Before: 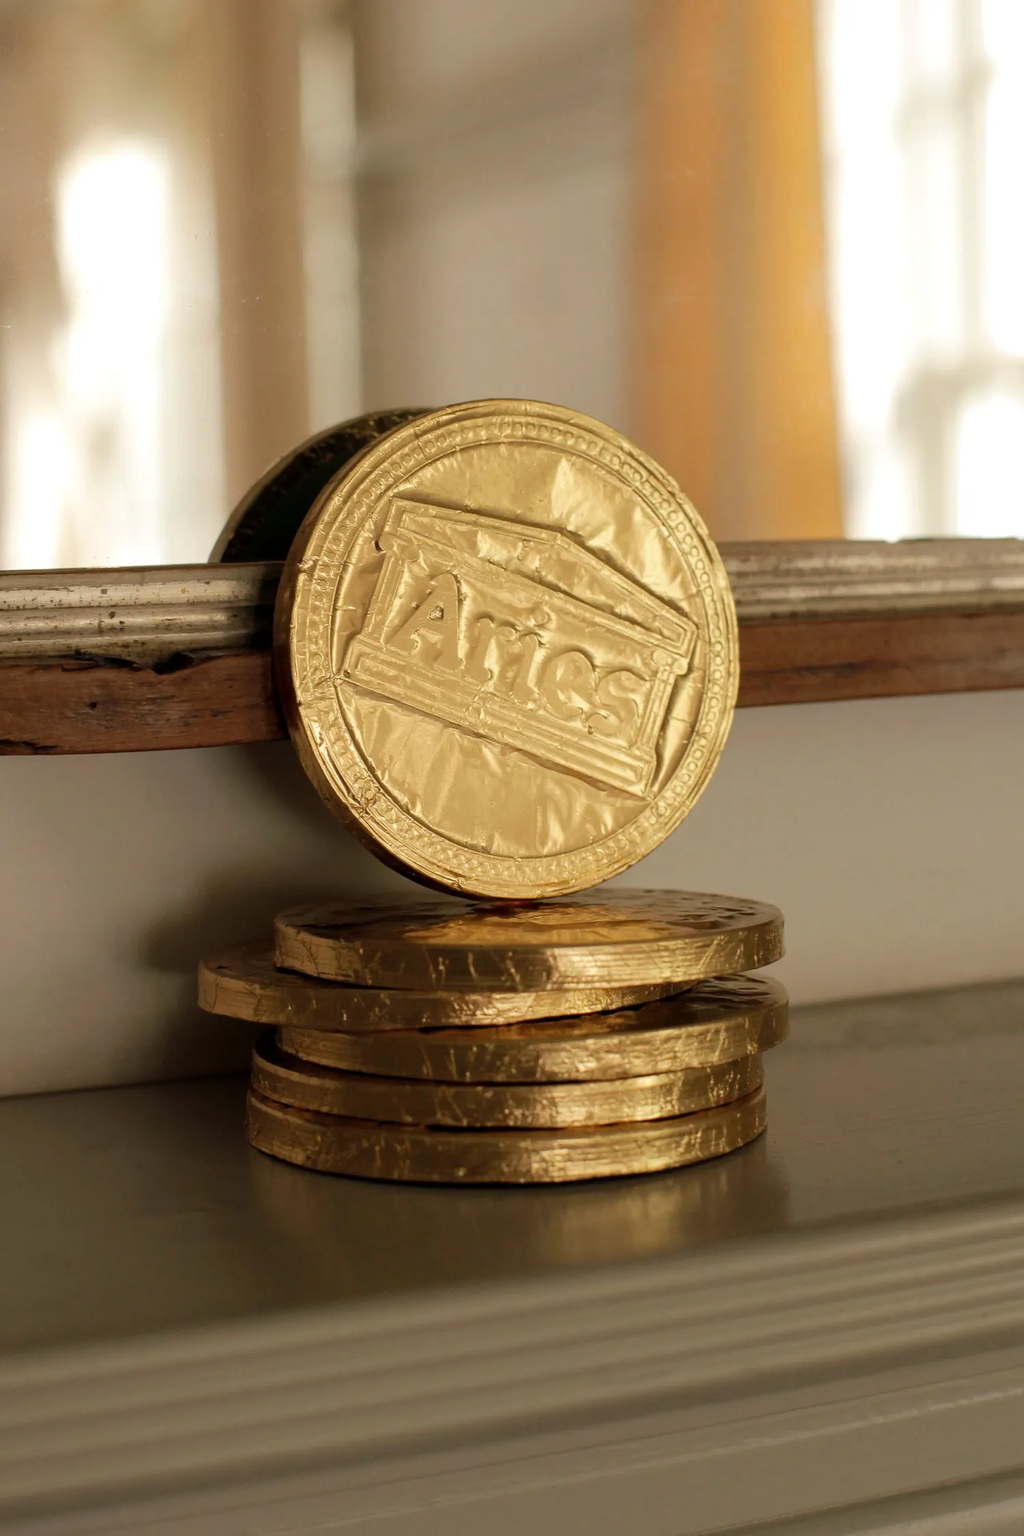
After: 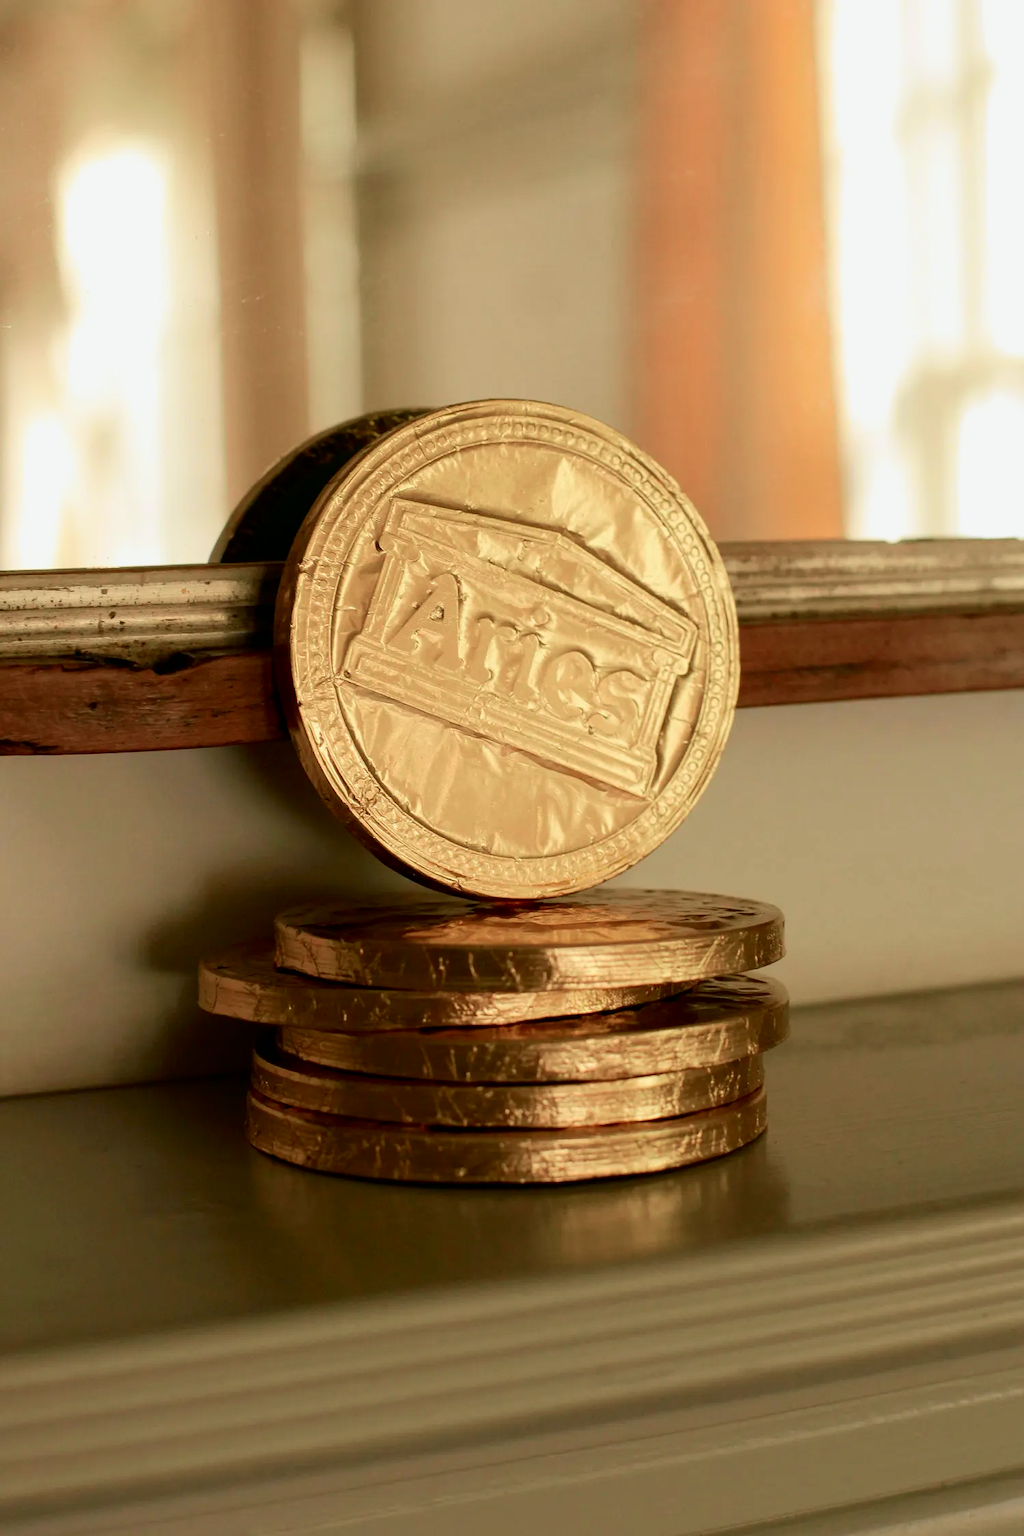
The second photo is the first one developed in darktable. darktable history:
tone curve: curves: ch0 [(0, 0) (0.058, 0.027) (0.214, 0.183) (0.304, 0.288) (0.522, 0.549) (0.658, 0.7) (0.741, 0.775) (0.844, 0.866) (0.986, 0.957)]; ch1 [(0, 0) (0.172, 0.123) (0.312, 0.296) (0.437, 0.429) (0.471, 0.469) (0.502, 0.5) (0.513, 0.515) (0.572, 0.603) (0.617, 0.653) (0.68, 0.724) (0.889, 0.924) (1, 1)]; ch2 [(0, 0) (0.411, 0.424) (0.489, 0.49) (0.502, 0.5) (0.517, 0.519) (0.549, 0.578) (0.604, 0.628) (0.693, 0.686) (1, 1)], color space Lab, independent channels, preserve colors none
